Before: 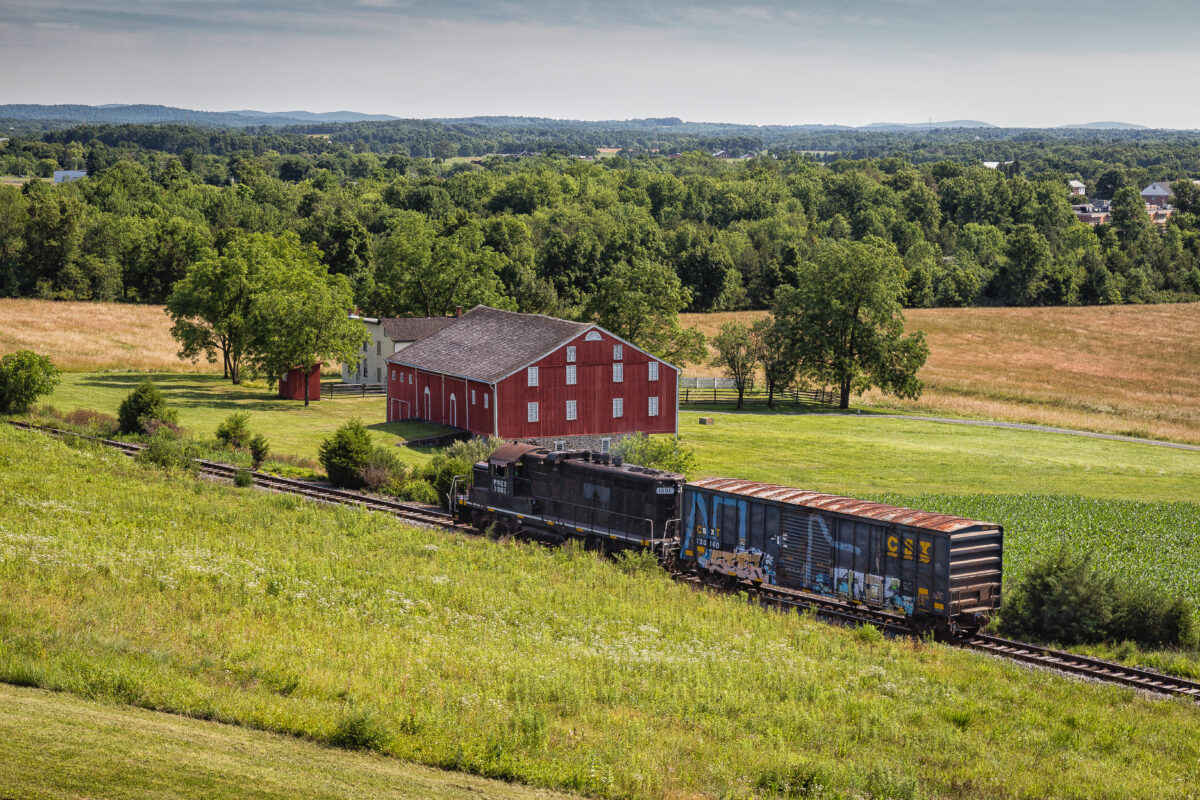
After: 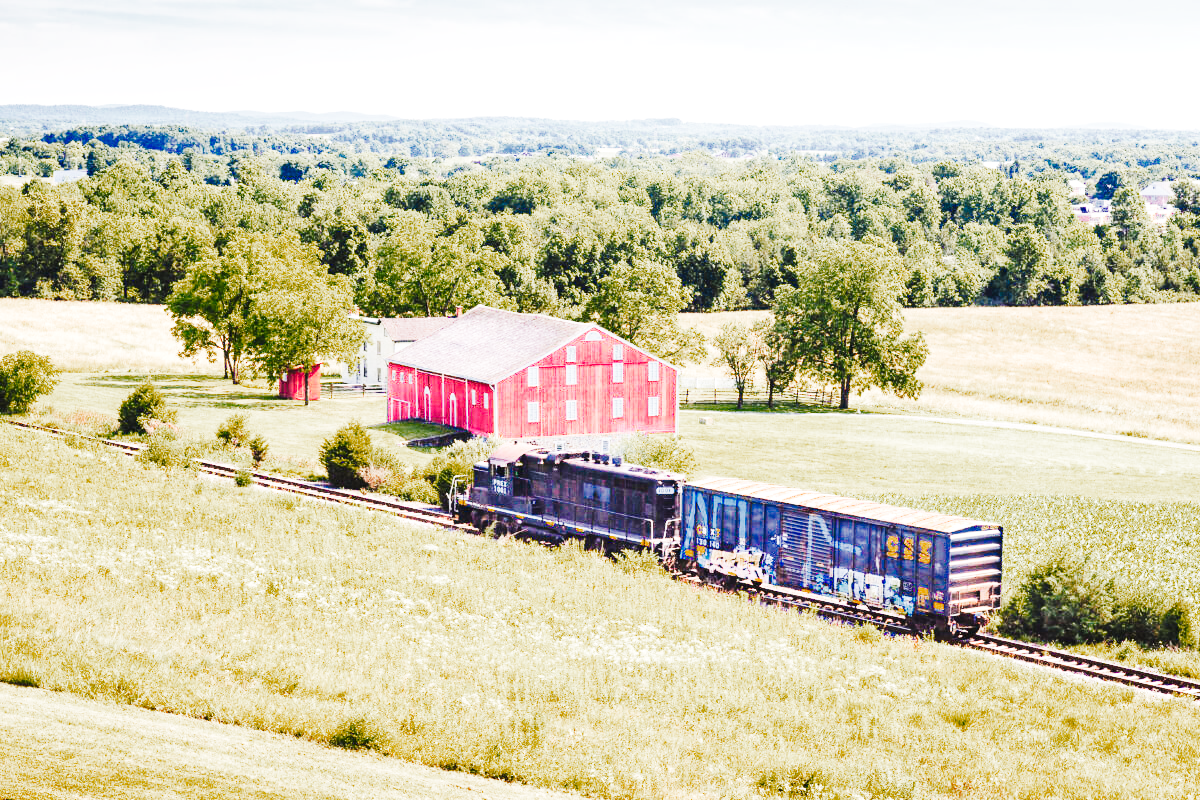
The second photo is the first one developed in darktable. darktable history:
base curve: curves: ch0 [(0, 0.007) (0.028, 0.063) (0.121, 0.311) (0.46, 0.743) (0.859, 0.957) (1, 1)], preserve colors none
tone curve: curves: ch0 [(0, 0) (0.004, 0) (0.133, 0.071) (0.325, 0.456) (0.832, 0.957) (1, 1)], preserve colors none
exposure: black level correction 0, exposure 0.698 EV, compensate highlight preservation false
tone equalizer: -8 EV -0.434 EV, -7 EV -0.412 EV, -6 EV -0.316 EV, -5 EV -0.198 EV, -3 EV 0.223 EV, -2 EV 0.339 EV, -1 EV 0.372 EV, +0 EV 0.434 EV, smoothing diameter 2.18%, edges refinement/feathering 17.19, mask exposure compensation -1.57 EV, filter diffusion 5
color zones: curves: ch0 [(0, 0.553) (0.123, 0.58) (0.23, 0.419) (0.468, 0.155) (0.605, 0.132) (0.723, 0.063) (0.833, 0.172) (0.921, 0.468)]; ch1 [(0.025, 0.645) (0.229, 0.584) (0.326, 0.551) (0.537, 0.446) (0.599, 0.911) (0.708, 1) (0.805, 0.944)]; ch2 [(0.086, 0.468) (0.254, 0.464) (0.638, 0.564) (0.702, 0.592) (0.768, 0.564)]
